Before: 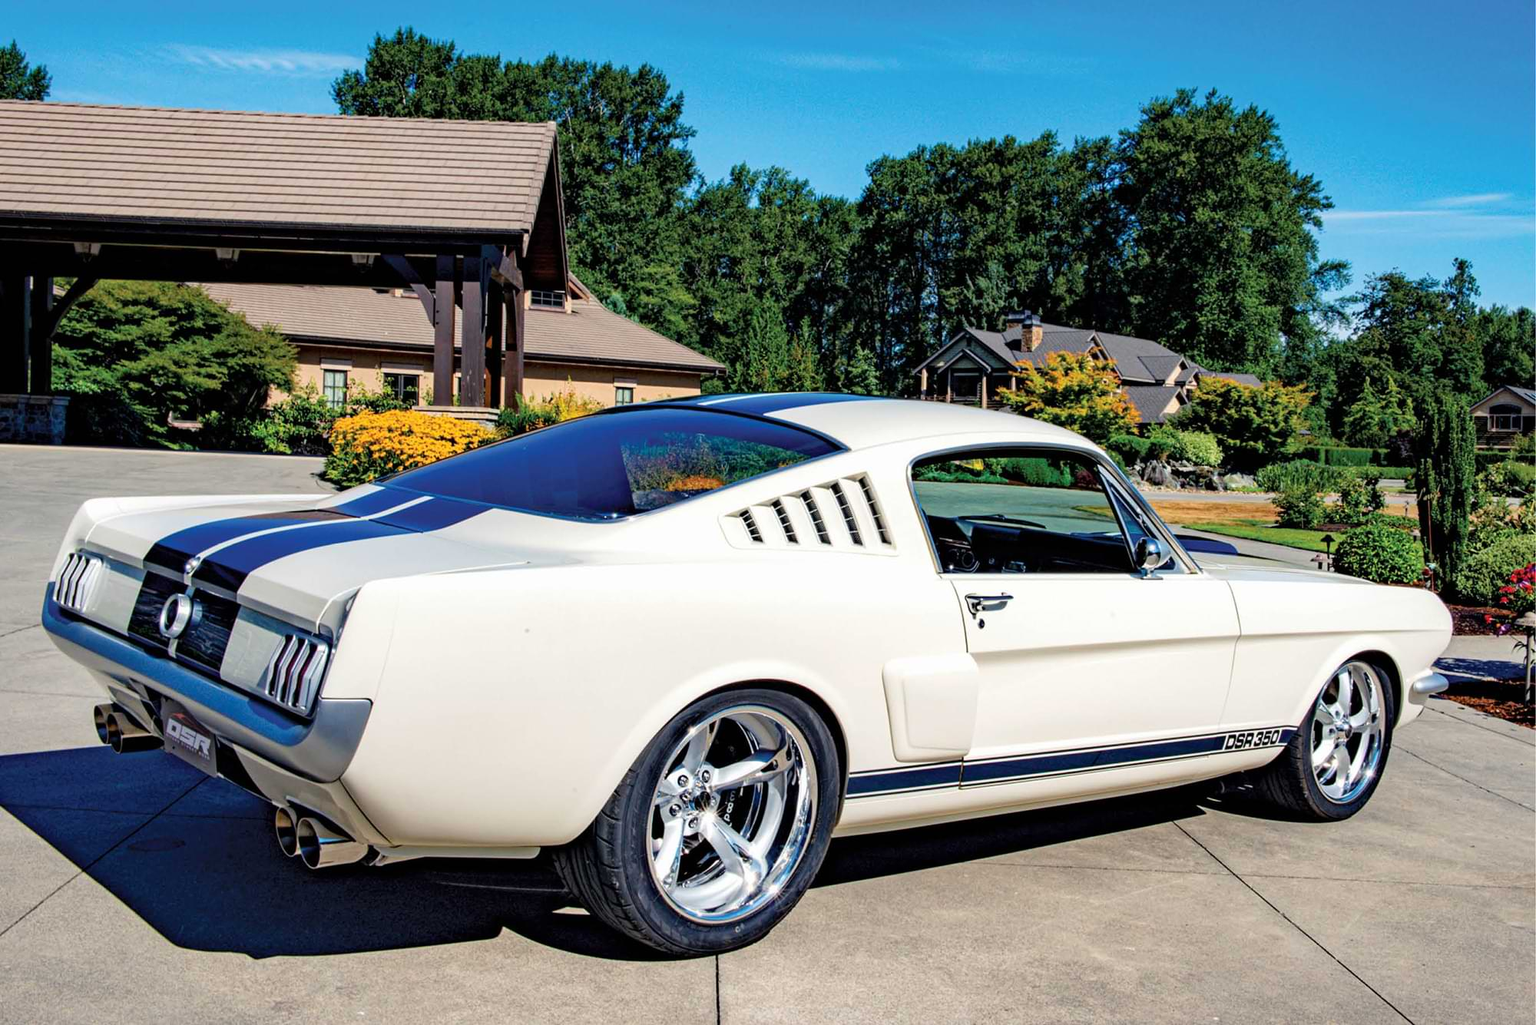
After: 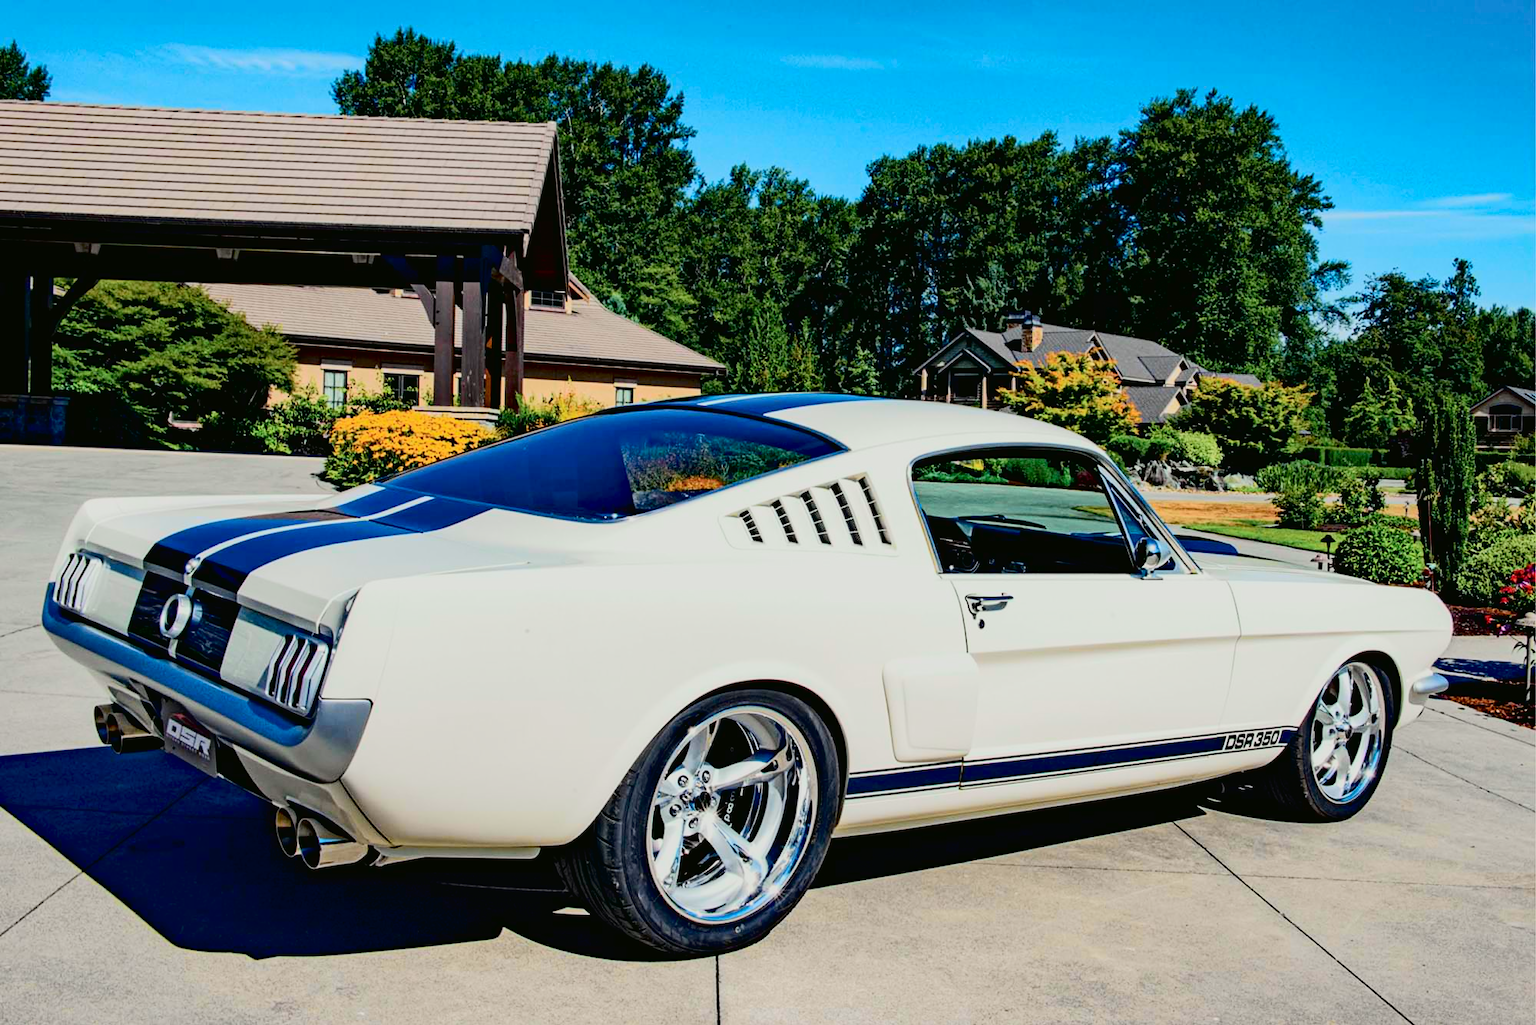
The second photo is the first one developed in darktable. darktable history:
exposure: black level correction 0.006, exposure -0.218 EV, compensate highlight preservation false
tone curve: curves: ch0 [(0, 0.017) (0.091, 0.04) (0.296, 0.276) (0.439, 0.482) (0.64, 0.729) (0.785, 0.817) (0.995, 0.917)]; ch1 [(0, 0) (0.384, 0.365) (0.463, 0.447) (0.486, 0.474) (0.503, 0.497) (0.526, 0.52) (0.555, 0.564) (0.578, 0.589) (0.638, 0.66) (0.766, 0.773) (1, 1)]; ch2 [(0, 0) (0.374, 0.344) (0.446, 0.443) (0.501, 0.509) (0.528, 0.522) (0.569, 0.593) (0.61, 0.646) (0.666, 0.688) (1, 1)], color space Lab, independent channels, preserve colors none
